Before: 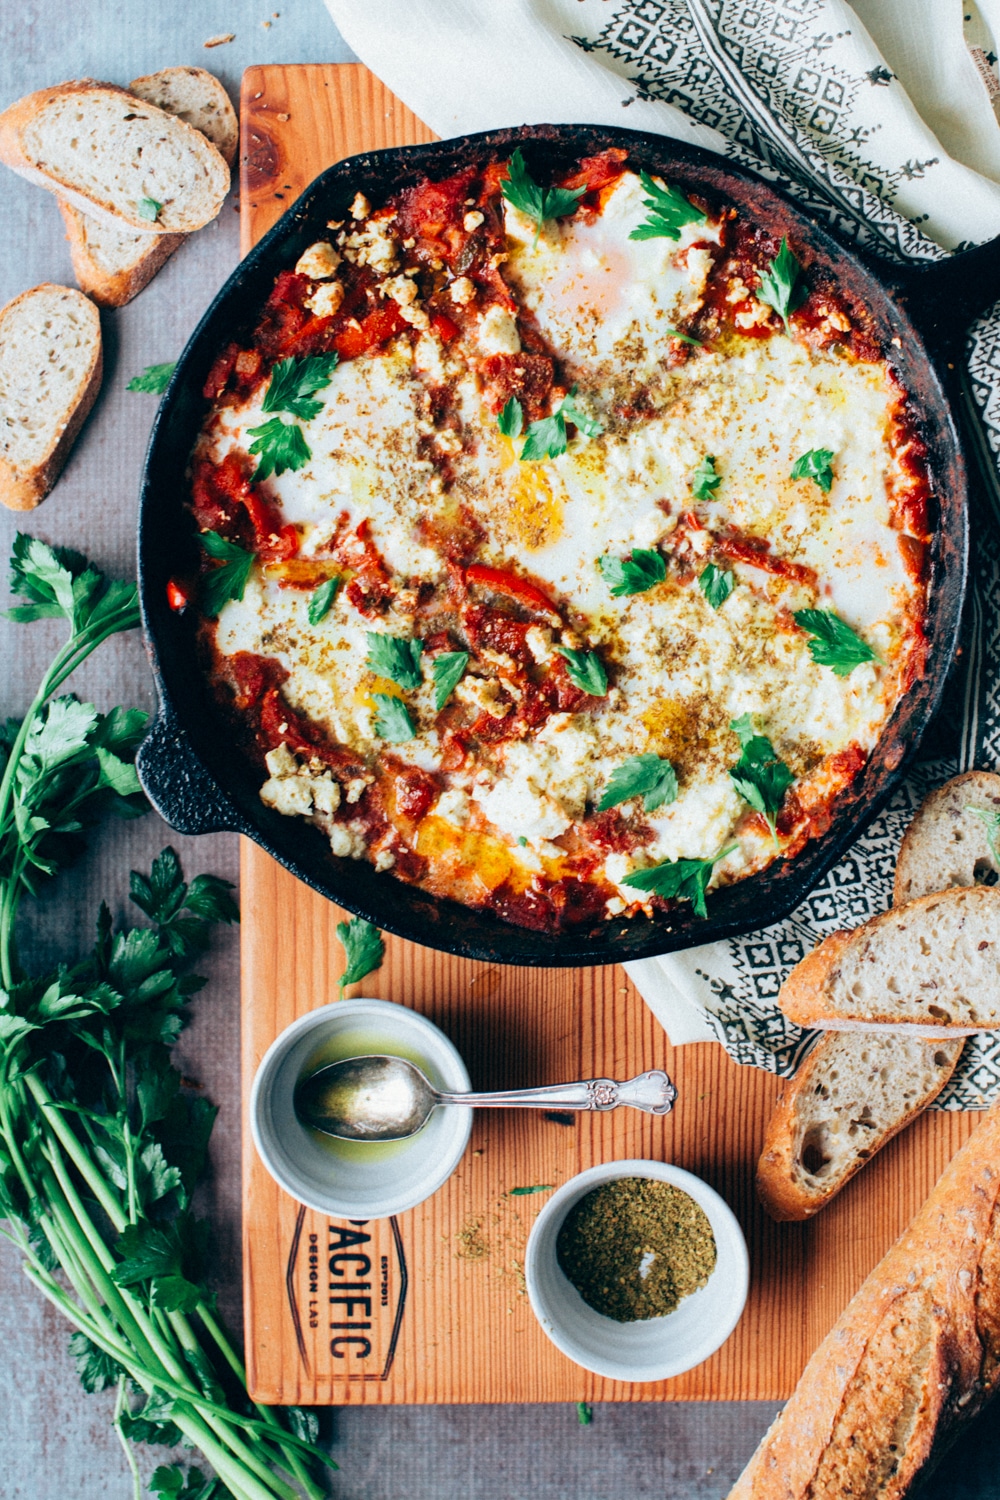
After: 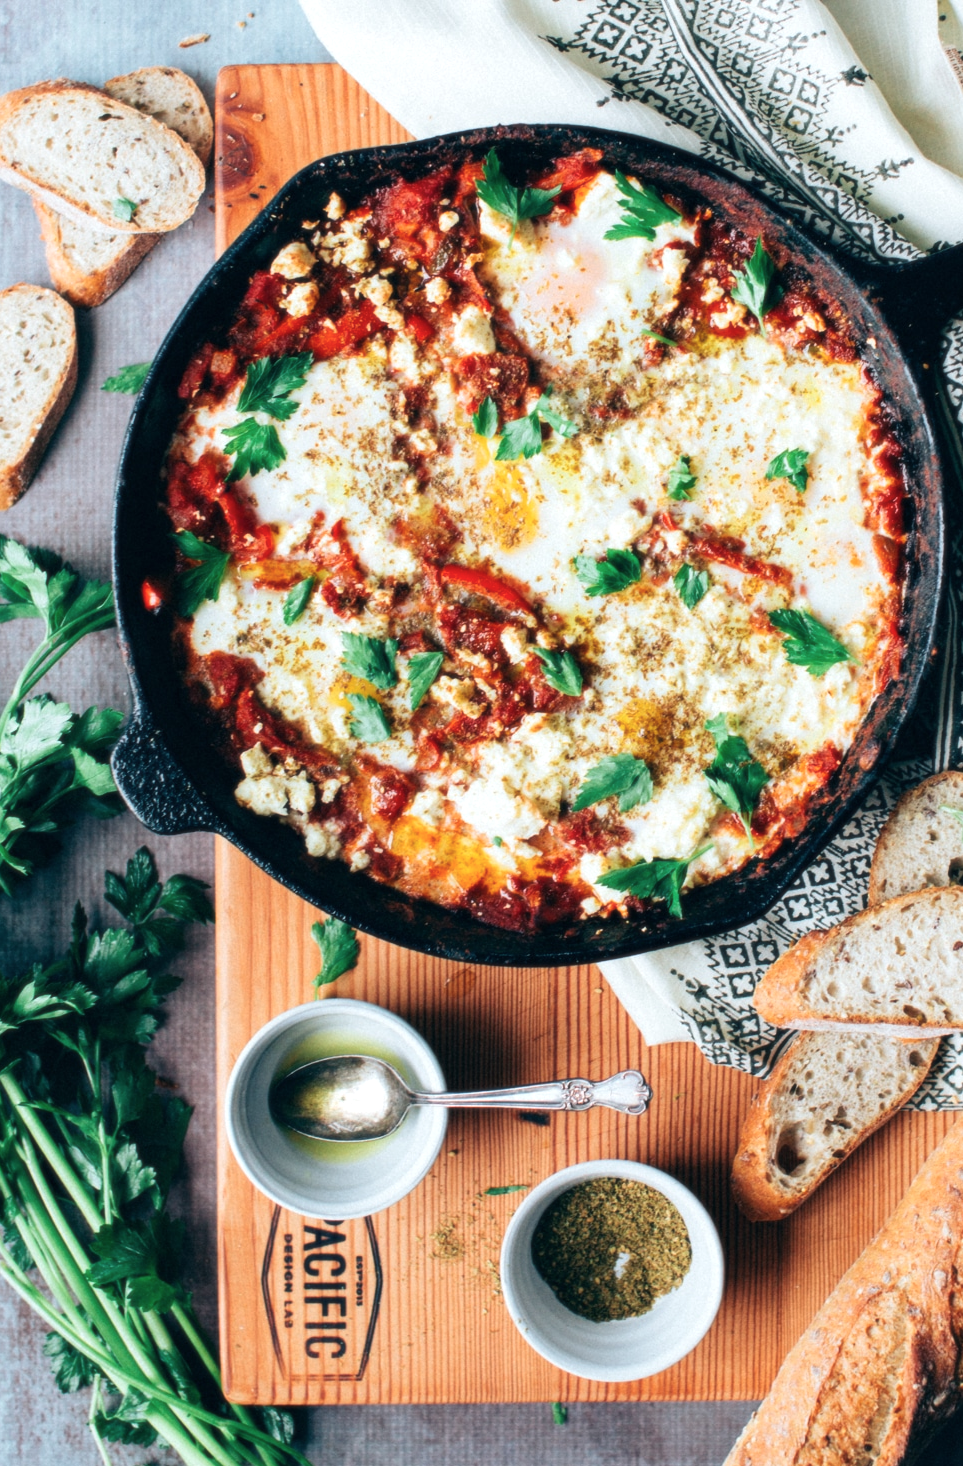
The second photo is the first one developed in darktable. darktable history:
crop and rotate: left 2.536%, right 1.107%, bottom 2.246%
soften: size 10%, saturation 50%, brightness 0.2 EV, mix 10%
exposure: exposure 0.2 EV, compensate highlight preservation false
